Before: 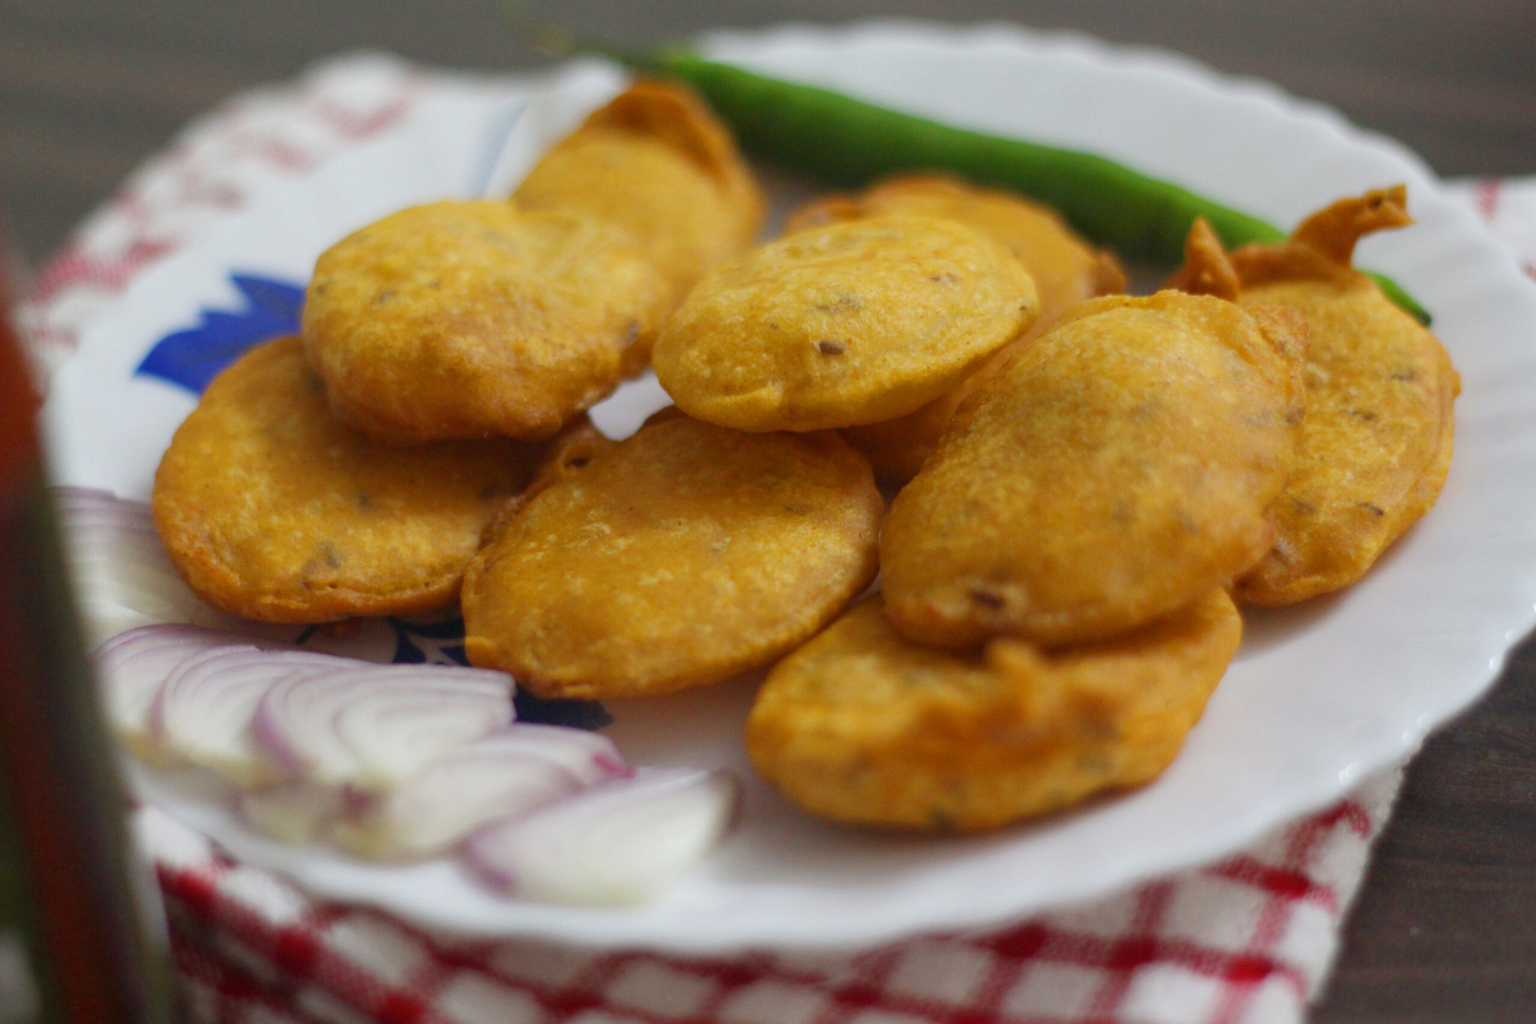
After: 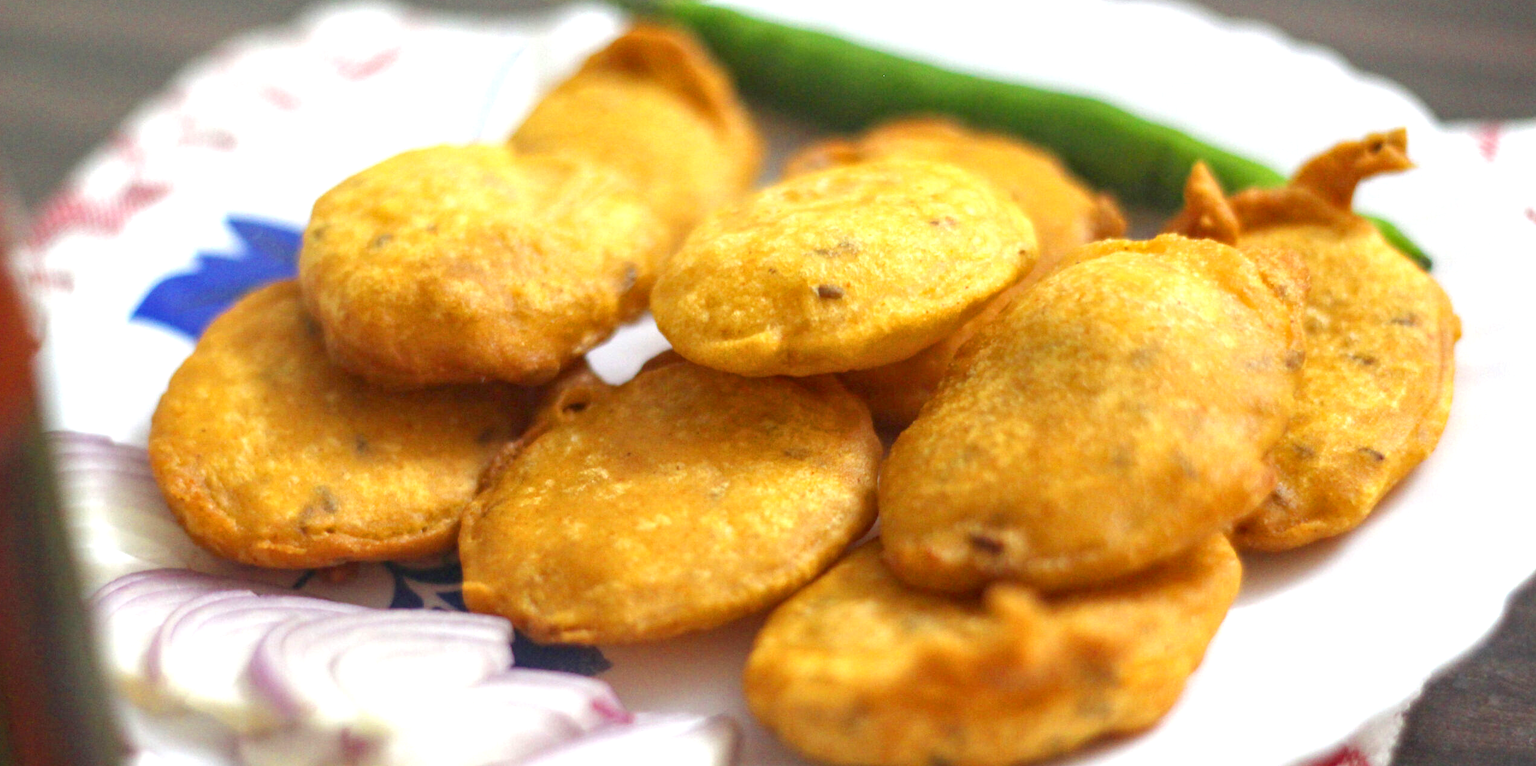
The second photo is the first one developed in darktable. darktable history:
exposure: black level correction 0, exposure 1 EV, compensate highlight preservation false
tone equalizer: edges refinement/feathering 500, mask exposure compensation -1.57 EV, preserve details no
crop: left 0.302%, top 5.567%, bottom 19.856%
local contrast: on, module defaults
